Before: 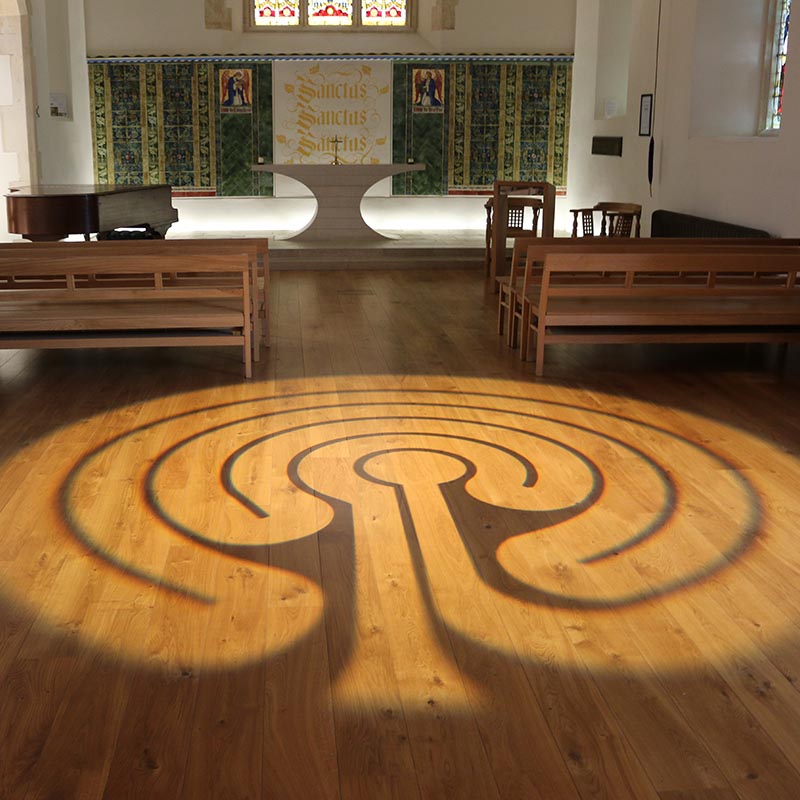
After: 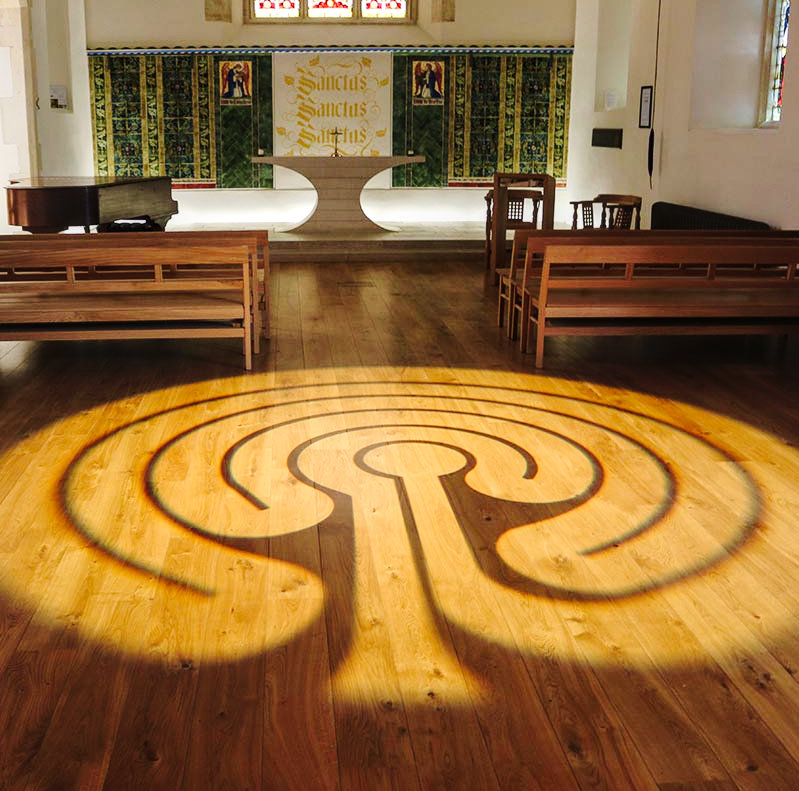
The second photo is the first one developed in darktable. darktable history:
crop: top 1.096%, right 0.064%
local contrast: on, module defaults
tone curve: curves: ch0 [(0, 0) (0.003, 0.023) (0.011, 0.029) (0.025, 0.037) (0.044, 0.047) (0.069, 0.057) (0.1, 0.075) (0.136, 0.103) (0.177, 0.145) (0.224, 0.193) (0.277, 0.266) (0.335, 0.362) (0.399, 0.473) (0.468, 0.569) (0.543, 0.655) (0.623, 0.73) (0.709, 0.804) (0.801, 0.874) (0.898, 0.924) (1, 1)], preserve colors none
velvia: on, module defaults
